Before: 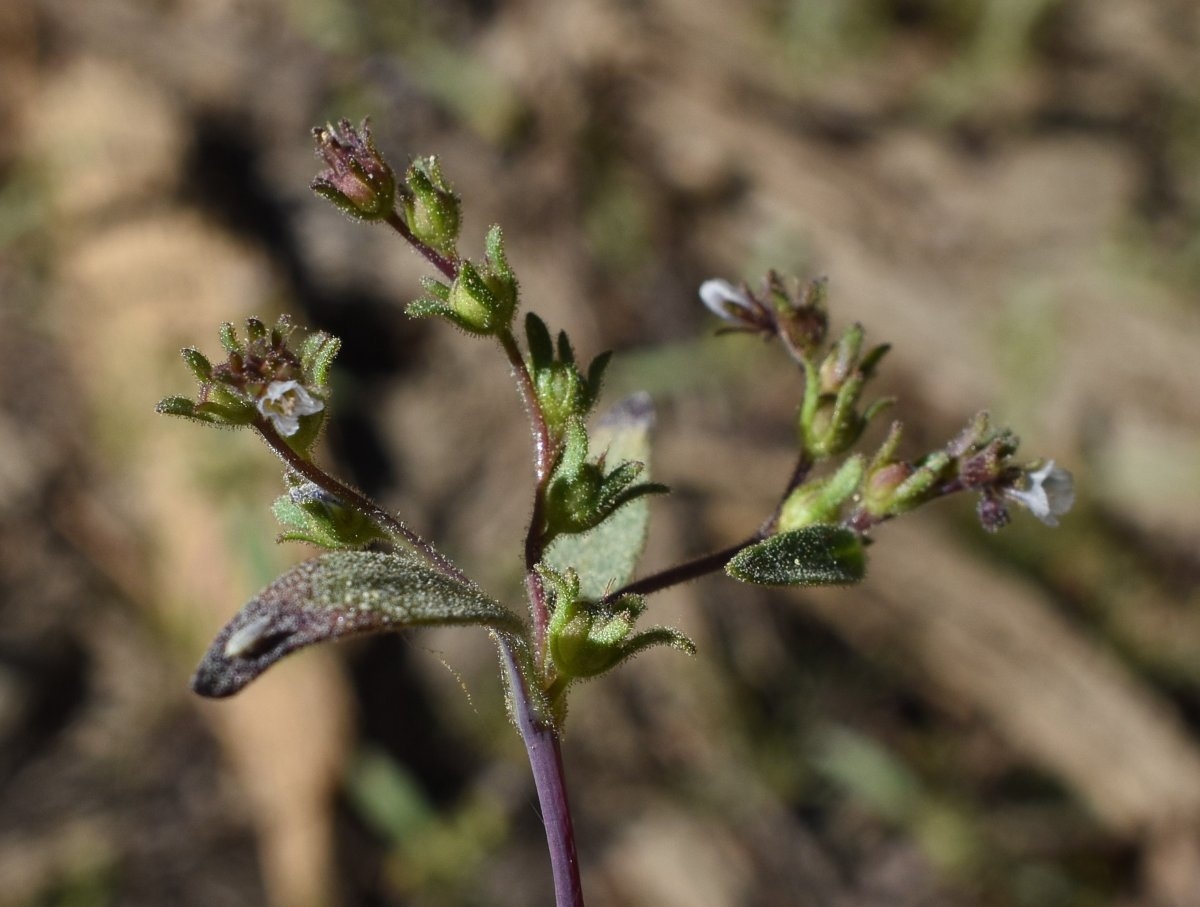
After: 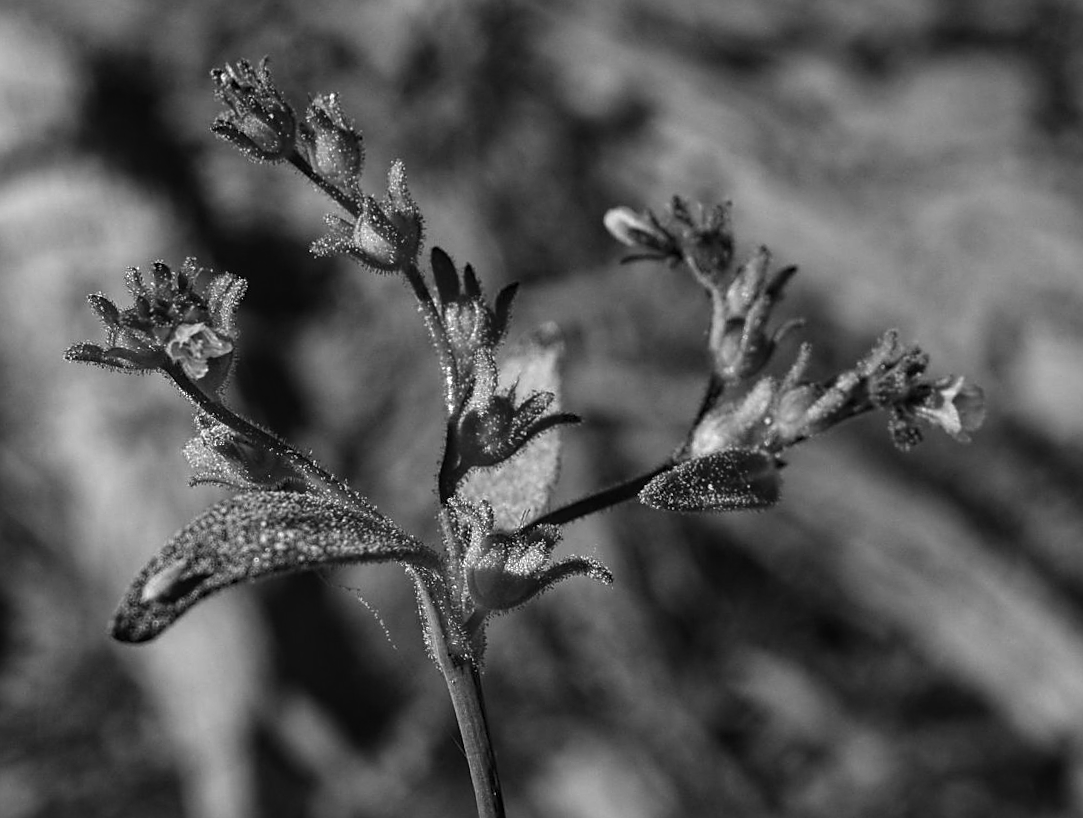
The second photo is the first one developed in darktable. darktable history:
crop and rotate: angle 1.96°, left 5.673%, top 5.673%
white balance: red 1, blue 1
monochrome: a 73.58, b 64.21
sharpen: on, module defaults
haze removal: compatibility mode true, adaptive false
color balance: lift [1.005, 0.99, 1.007, 1.01], gamma [1, 0.979, 1.011, 1.021], gain [0.923, 1.098, 1.025, 0.902], input saturation 90.45%, contrast 7.73%, output saturation 105.91%
local contrast: on, module defaults
